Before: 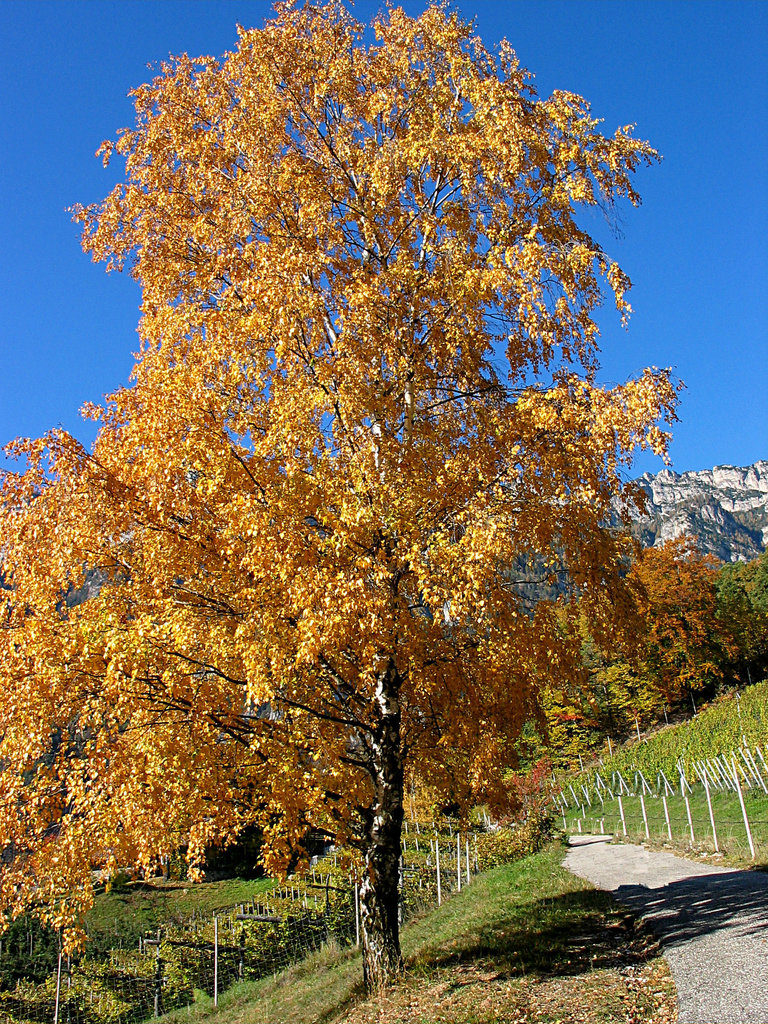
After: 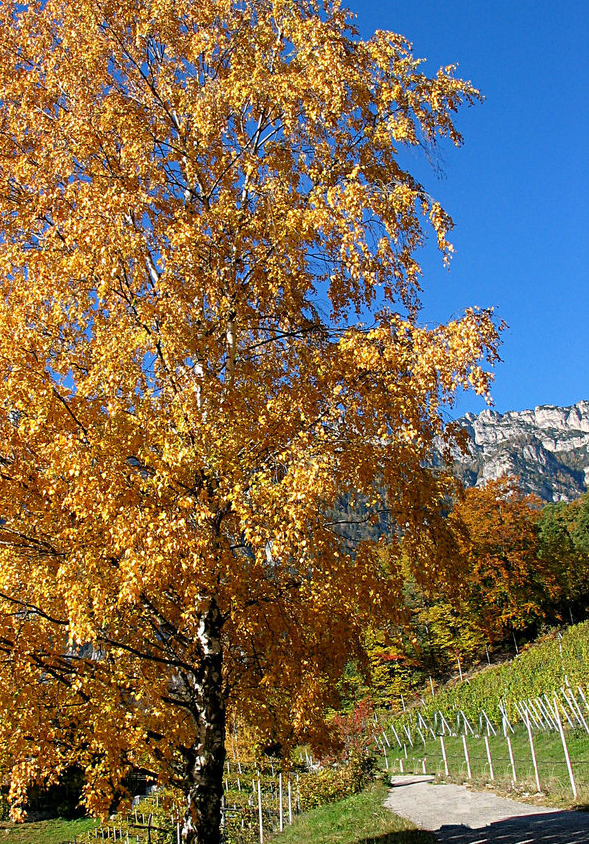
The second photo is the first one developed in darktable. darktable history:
crop: left 23.243%, top 5.86%, bottom 11.644%
